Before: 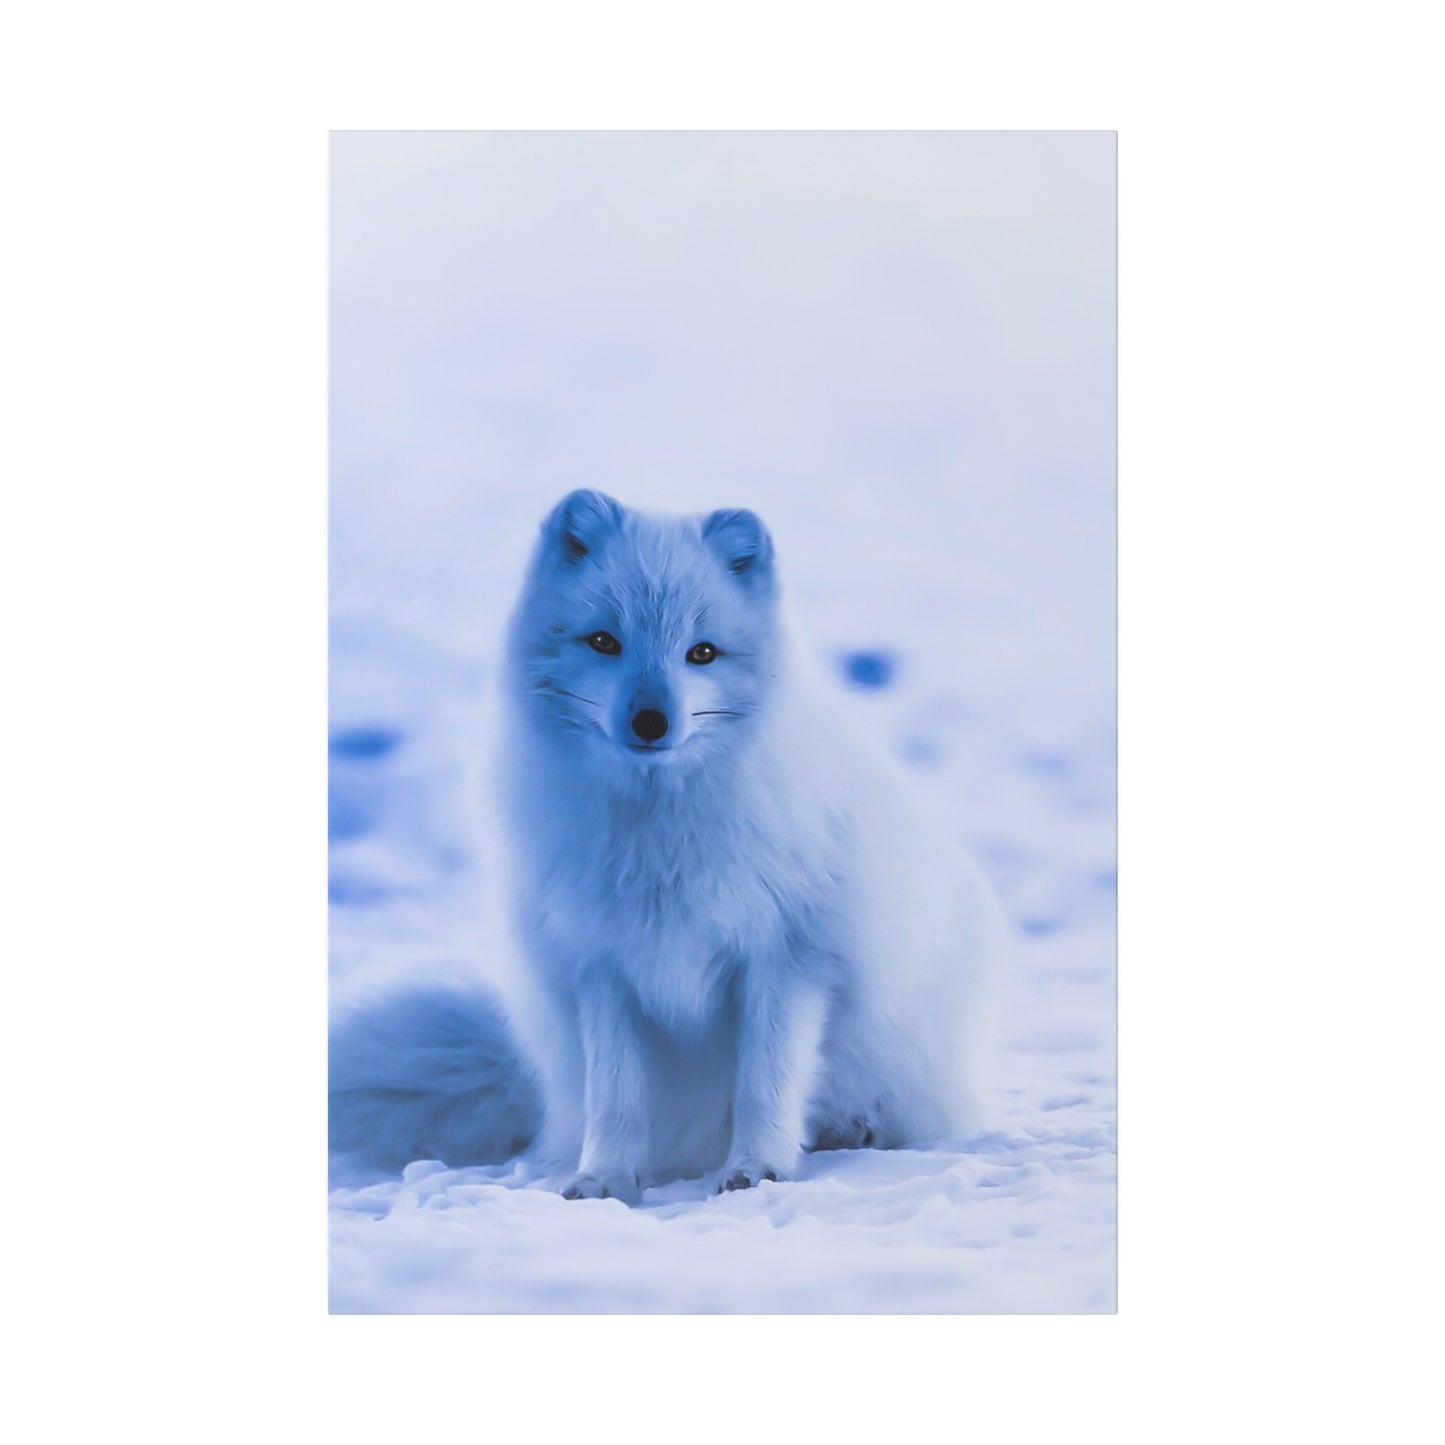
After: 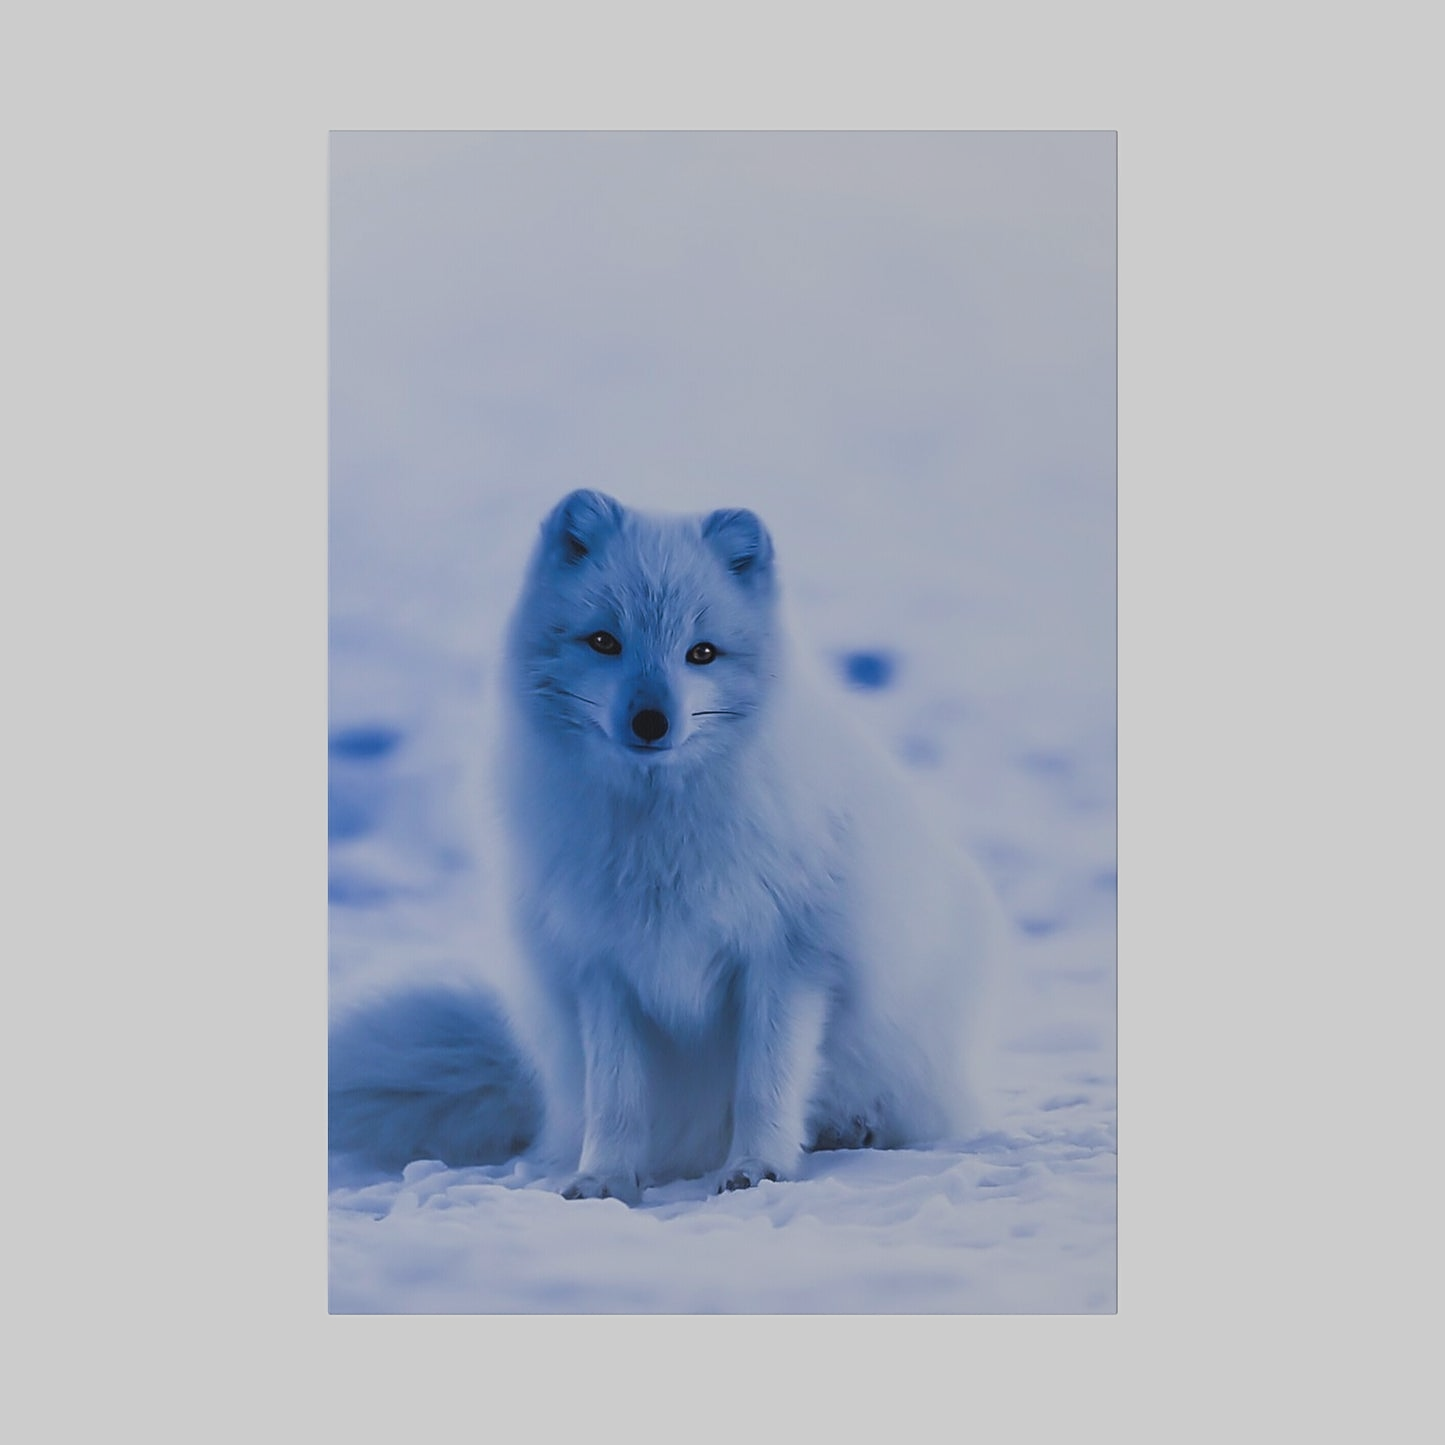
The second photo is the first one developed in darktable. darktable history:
exposure: black level correction 0, exposure -0.721 EV, compensate highlight preservation false
haze removal: strength 0.29, distance 0.25, compatibility mode true, adaptive false
sharpen: on, module defaults
